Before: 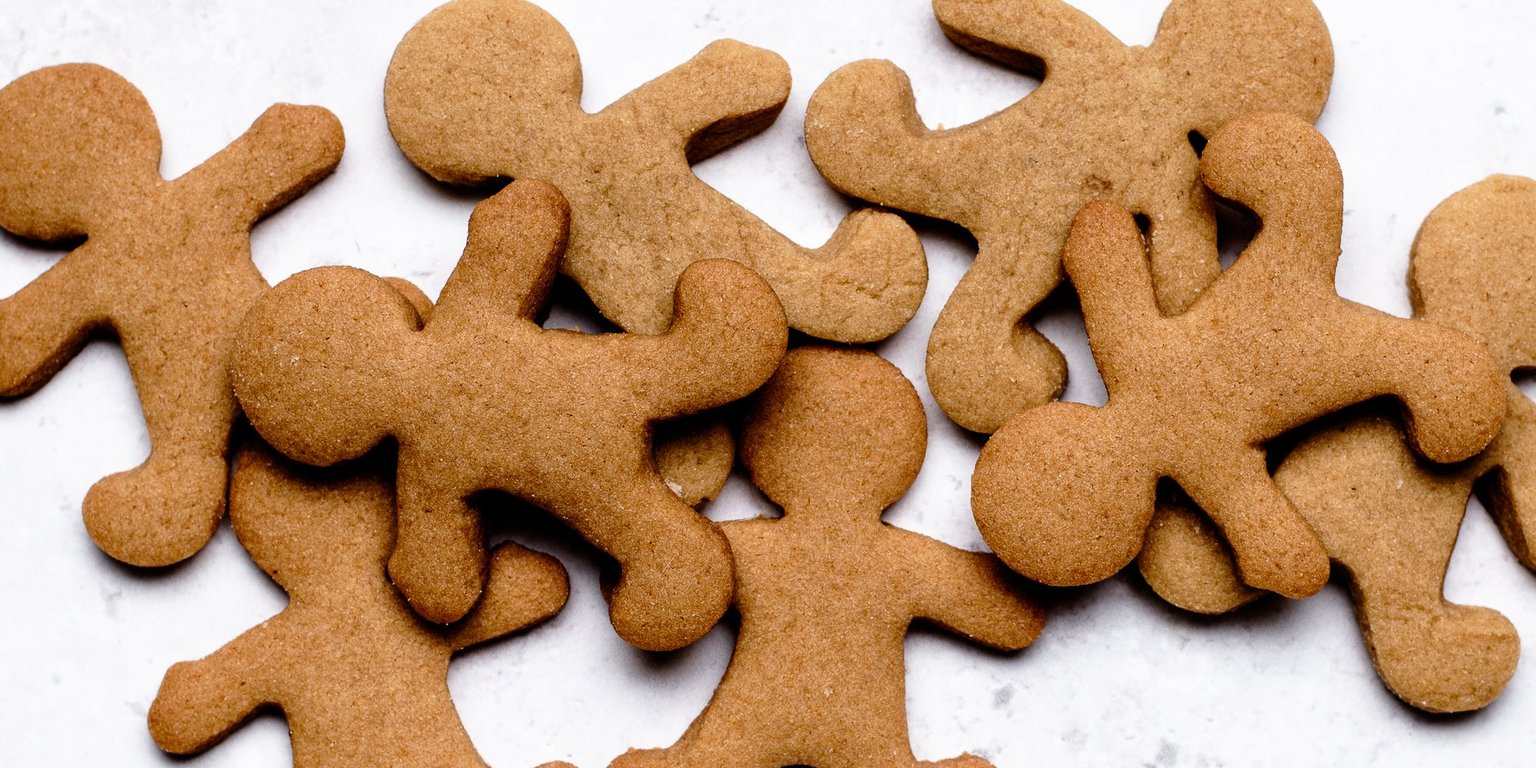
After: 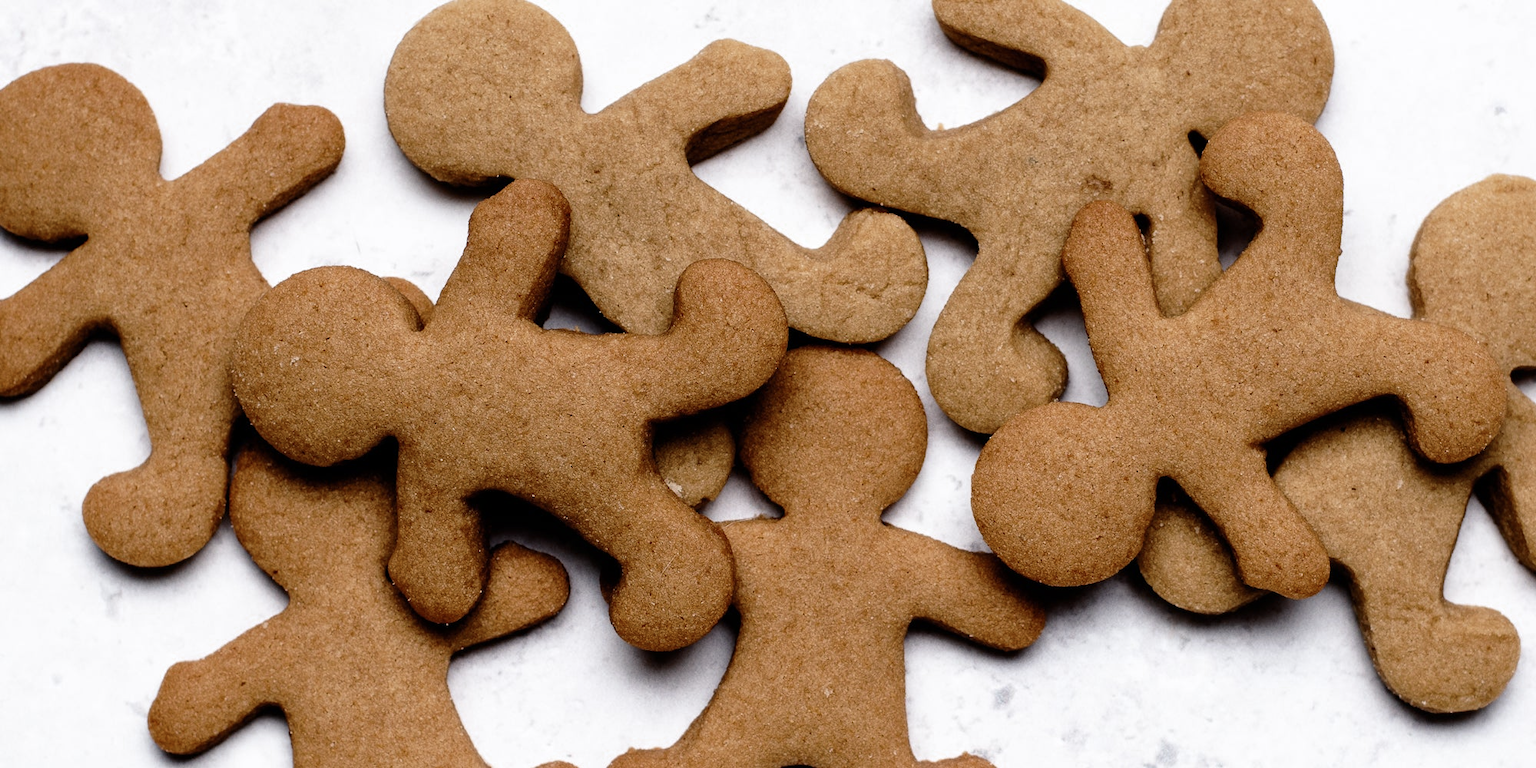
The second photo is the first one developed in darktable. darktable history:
color zones: curves: ch0 [(0, 0.5) (0.125, 0.4) (0.25, 0.5) (0.375, 0.4) (0.5, 0.4) (0.625, 0.6) (0.75, 0.6) (0.875, 0.5)]; ch1 [(0, 0.35) (0.125, 0.45) (0.25, 0.35) (0.375, 0.35) (0.5, 0.35) (0.625, 0.35) (0.75, 0.45) (0.875, 0.35)]; ch2 [(0, 0.6) (0.125, 0.5) (0.25, 0.5) (0.375, 0.6) (0.5, 0.6) (0.625, 0.5) (0.75, 0.5) (0.875, 0.5)]
color balance rgb: shadows lift › chroma 4.193%, shadows lift › hue 251.47°, perceptual saturation grading › global saturation 0.974%
